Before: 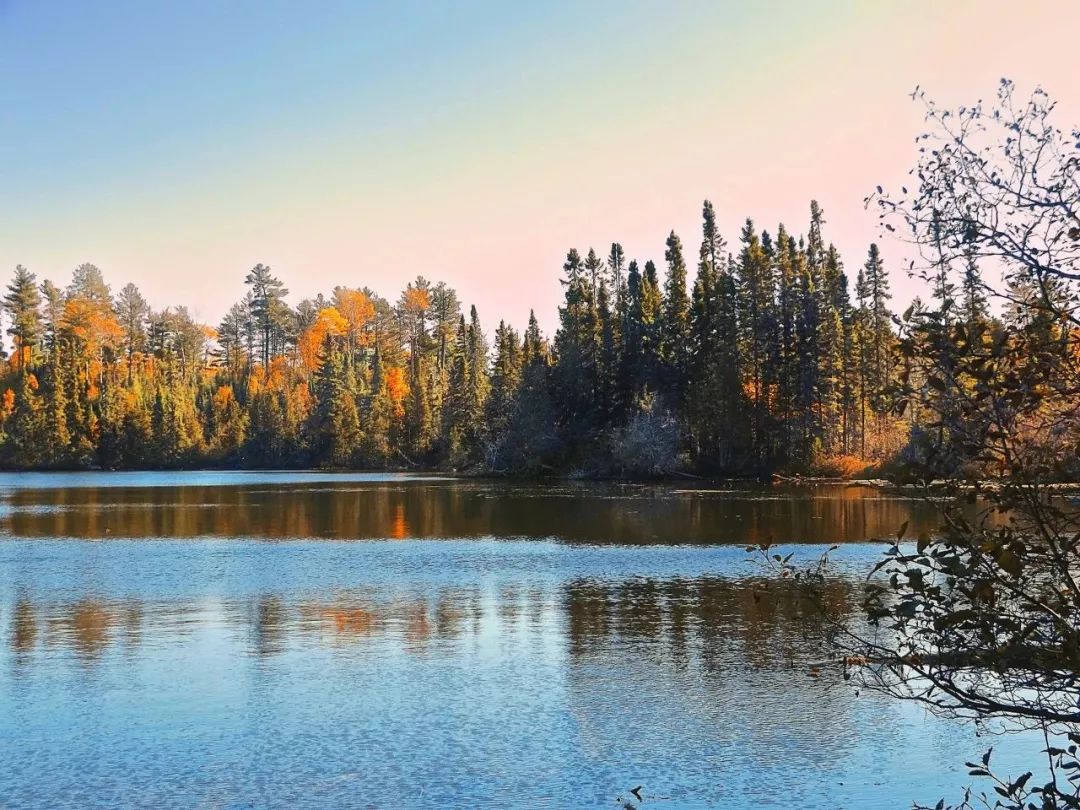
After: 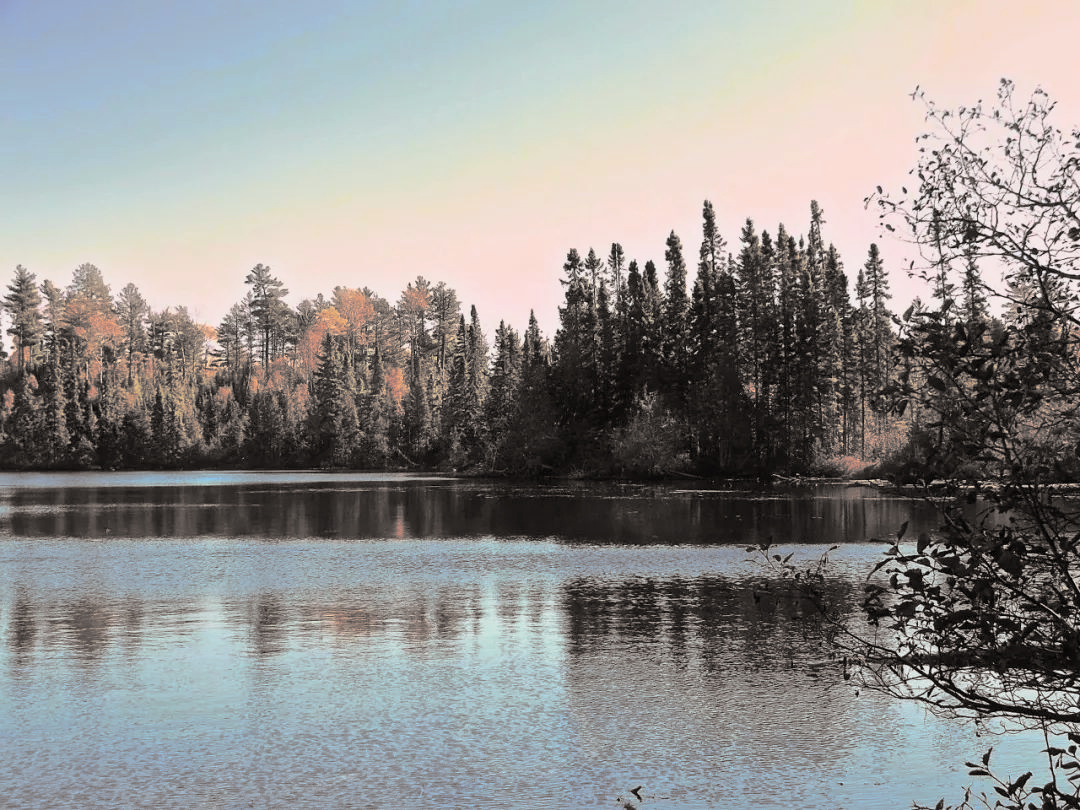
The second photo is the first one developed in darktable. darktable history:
tone curve: curves: ch0 [(0, 0) (0.058, 0.027) (0.214, 0.183) (0.304, 0.288) (0.561, 0.554) (0.687, 0.677) (0.768, 0.768) (0.858, 0.861) (0.986, 0.957)]; ch1 [(0, 0) (0.172, 0.123) (0.312, 0.296) (0.437, 0.429) (0.471, 0.469) (0.502, 0.5) (0.513, 0.515) (0.583, 0.604) (0.631, 0.659) (0.703, 0.721) (0.889, 0.924) (1, 1)]; ch2 [(0, 0) (0.411, 0.424) (0.485, 0.497) (0.502, 0.5) (0.517, 0.511) (0.566, 0.573) (0.622, 0.613) (0.709, 0.677) (1, 1)], color space Lab, independent channels, preserve colors none
split-toning: shadows › hue 26°, shadows › saturation 0.09, highlights › hue 40°, highlights › saturation 0.18, balance -63, compress 0%
